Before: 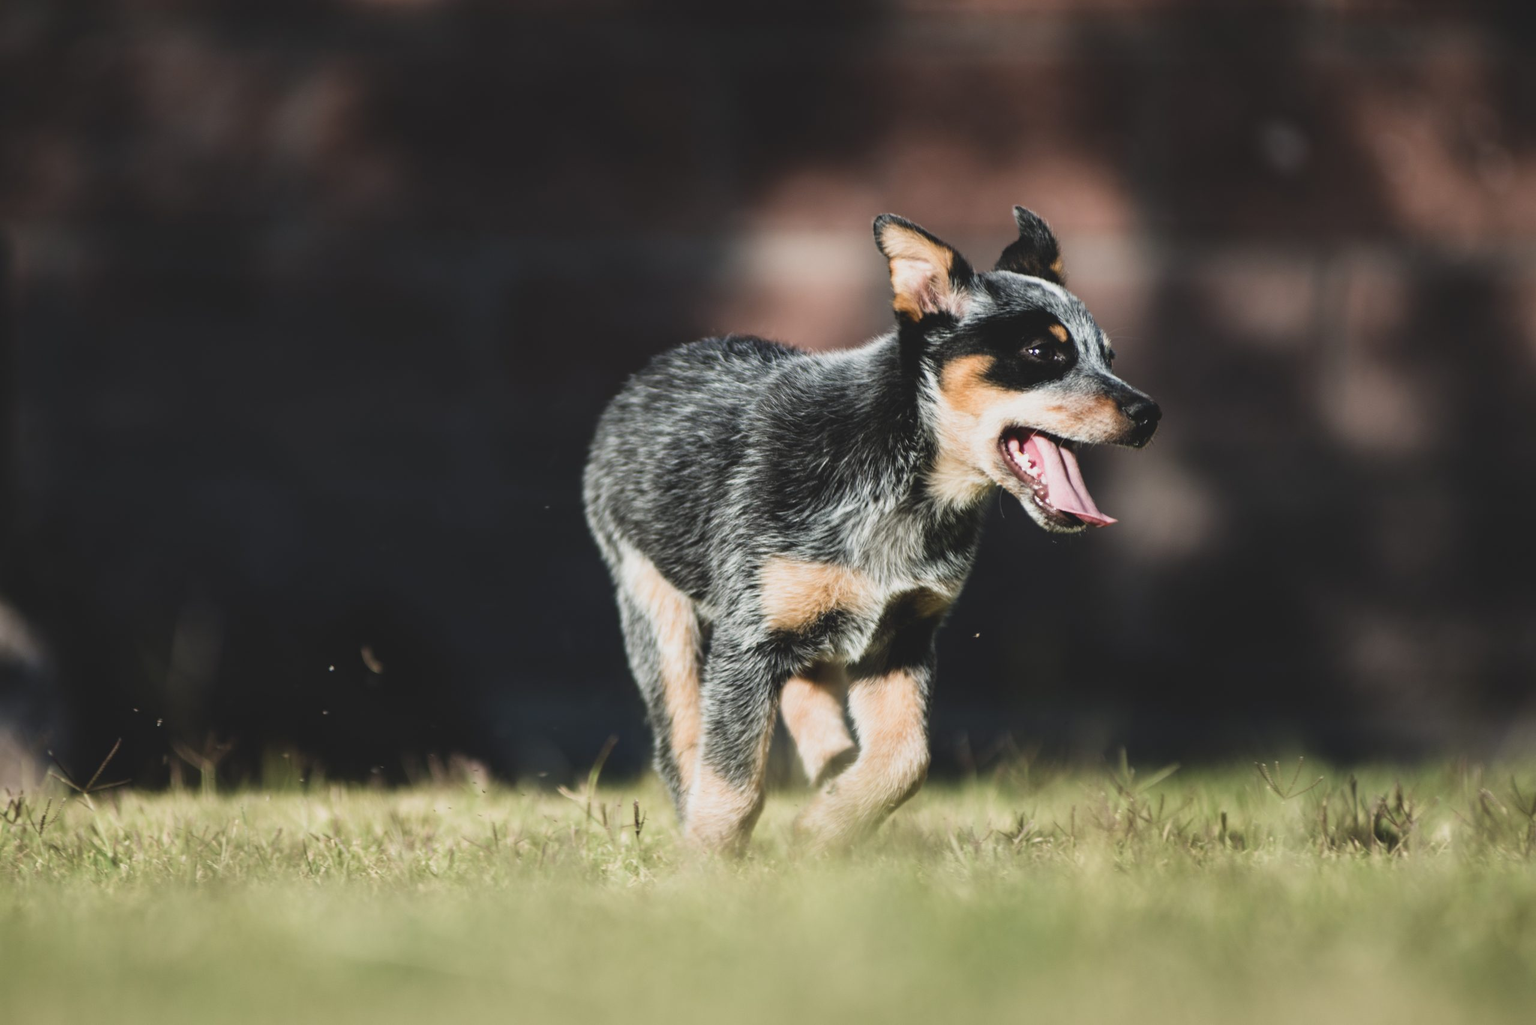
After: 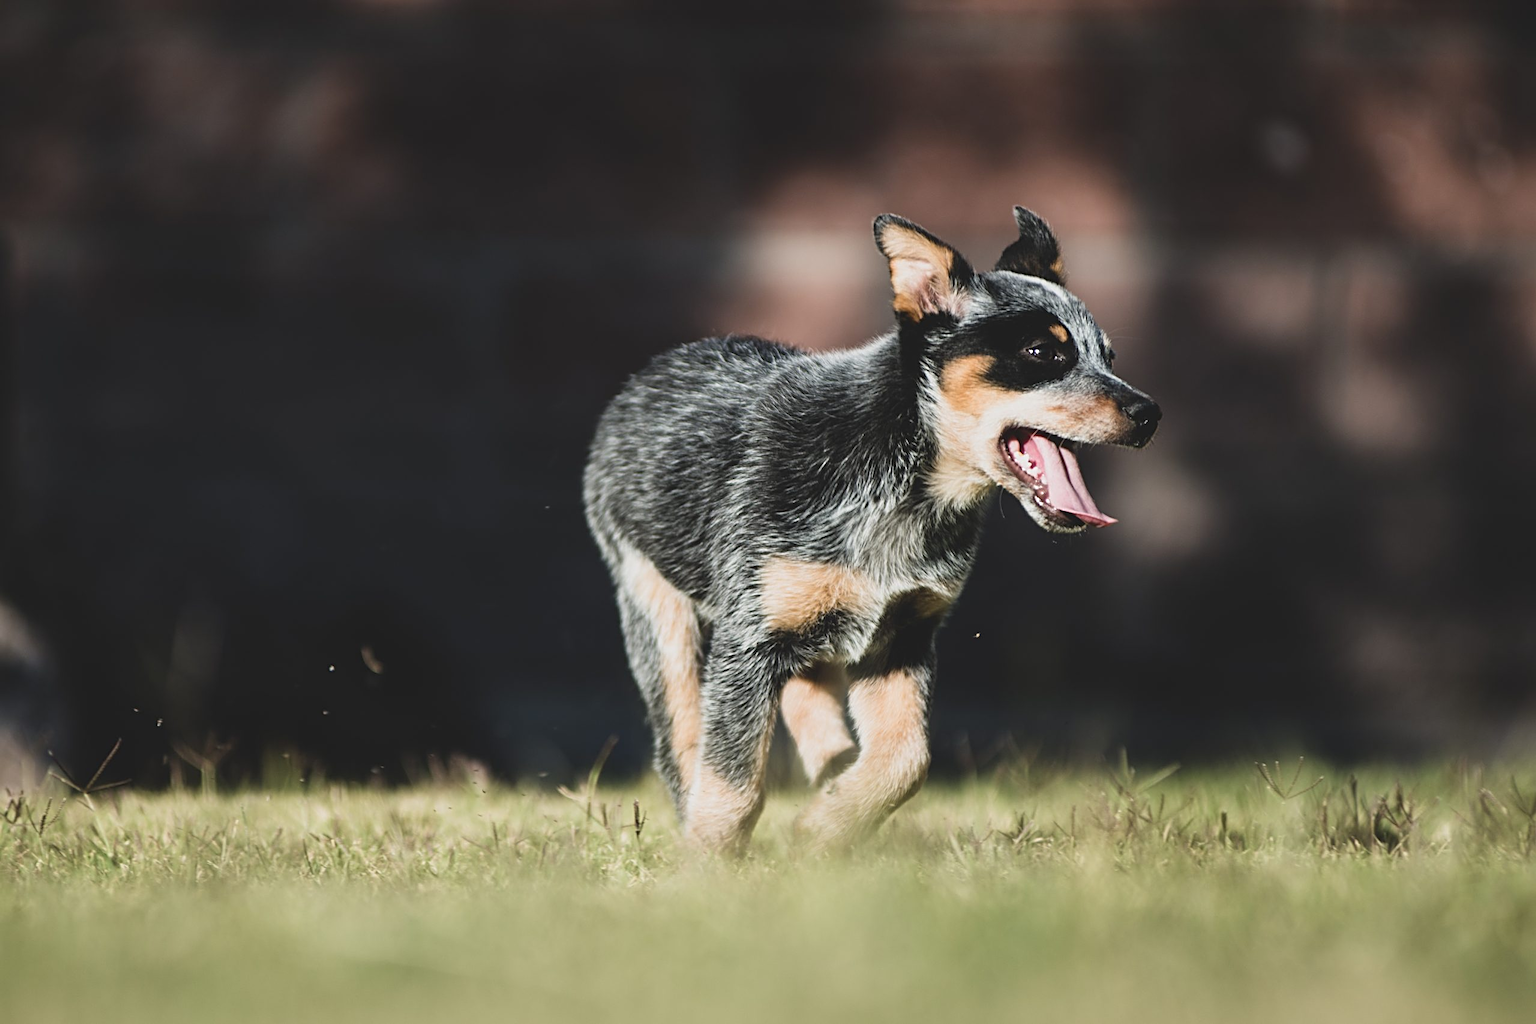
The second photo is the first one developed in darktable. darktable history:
sharpen: radius 3.119
